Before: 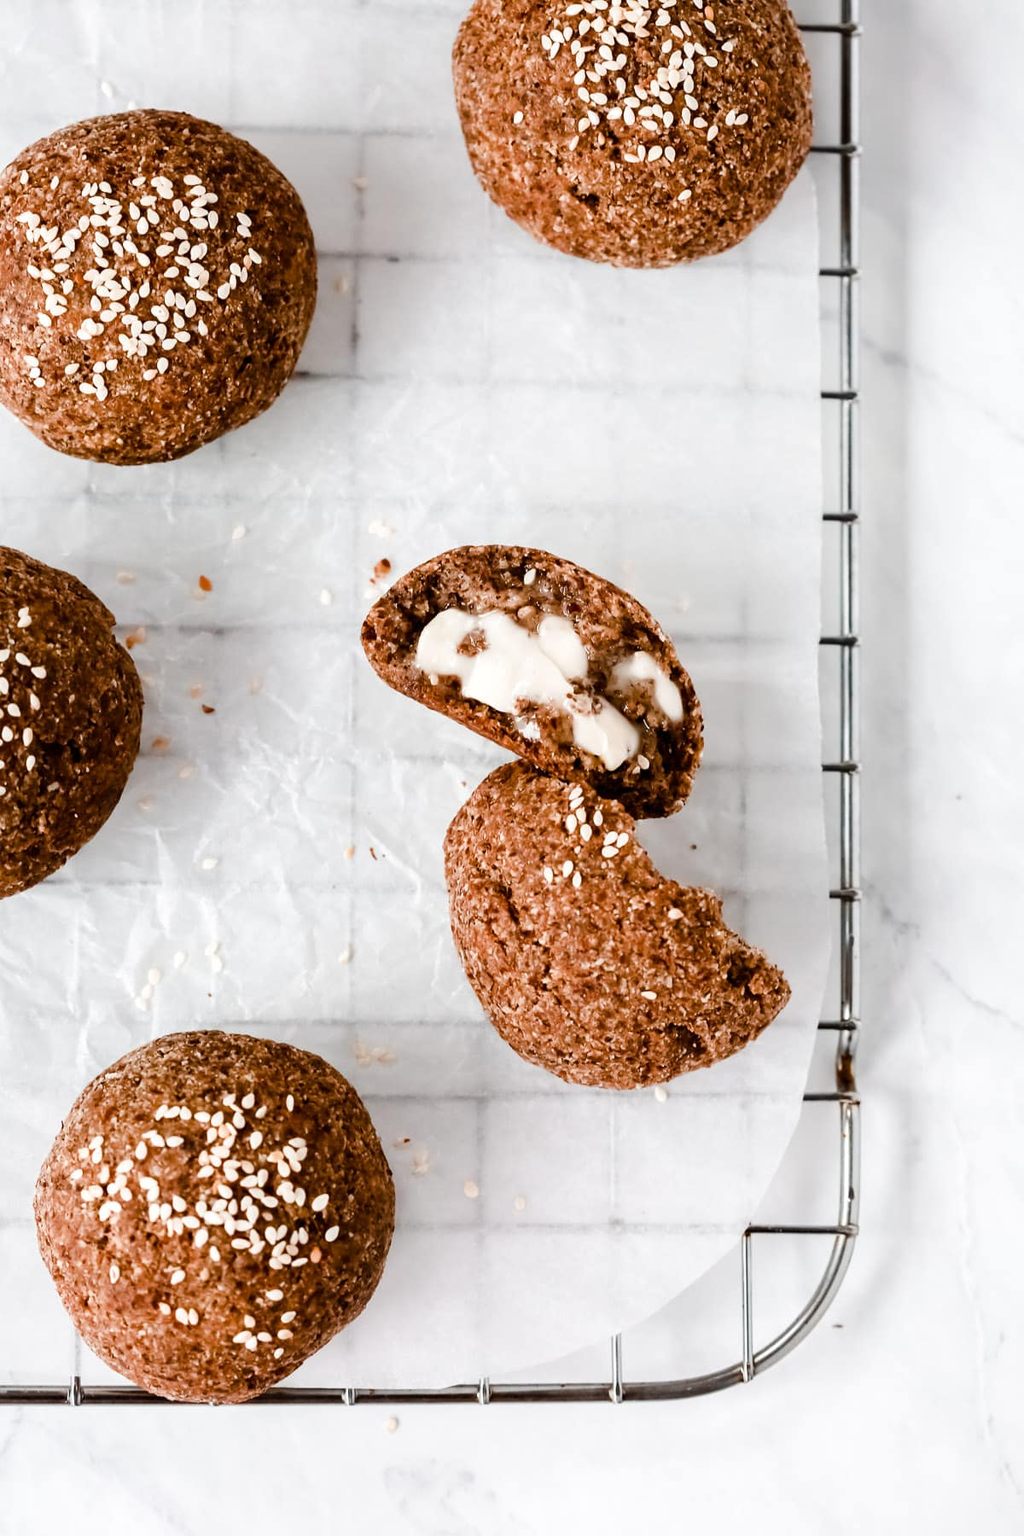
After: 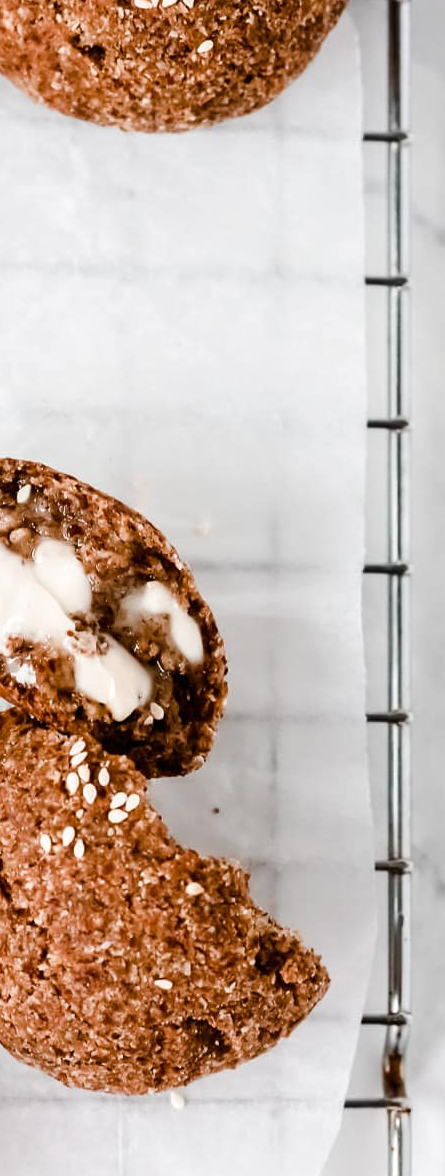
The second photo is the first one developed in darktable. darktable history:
crop and rotate: left 49.81%, top 10.151%, right 13.076%, bottom 24.469%
